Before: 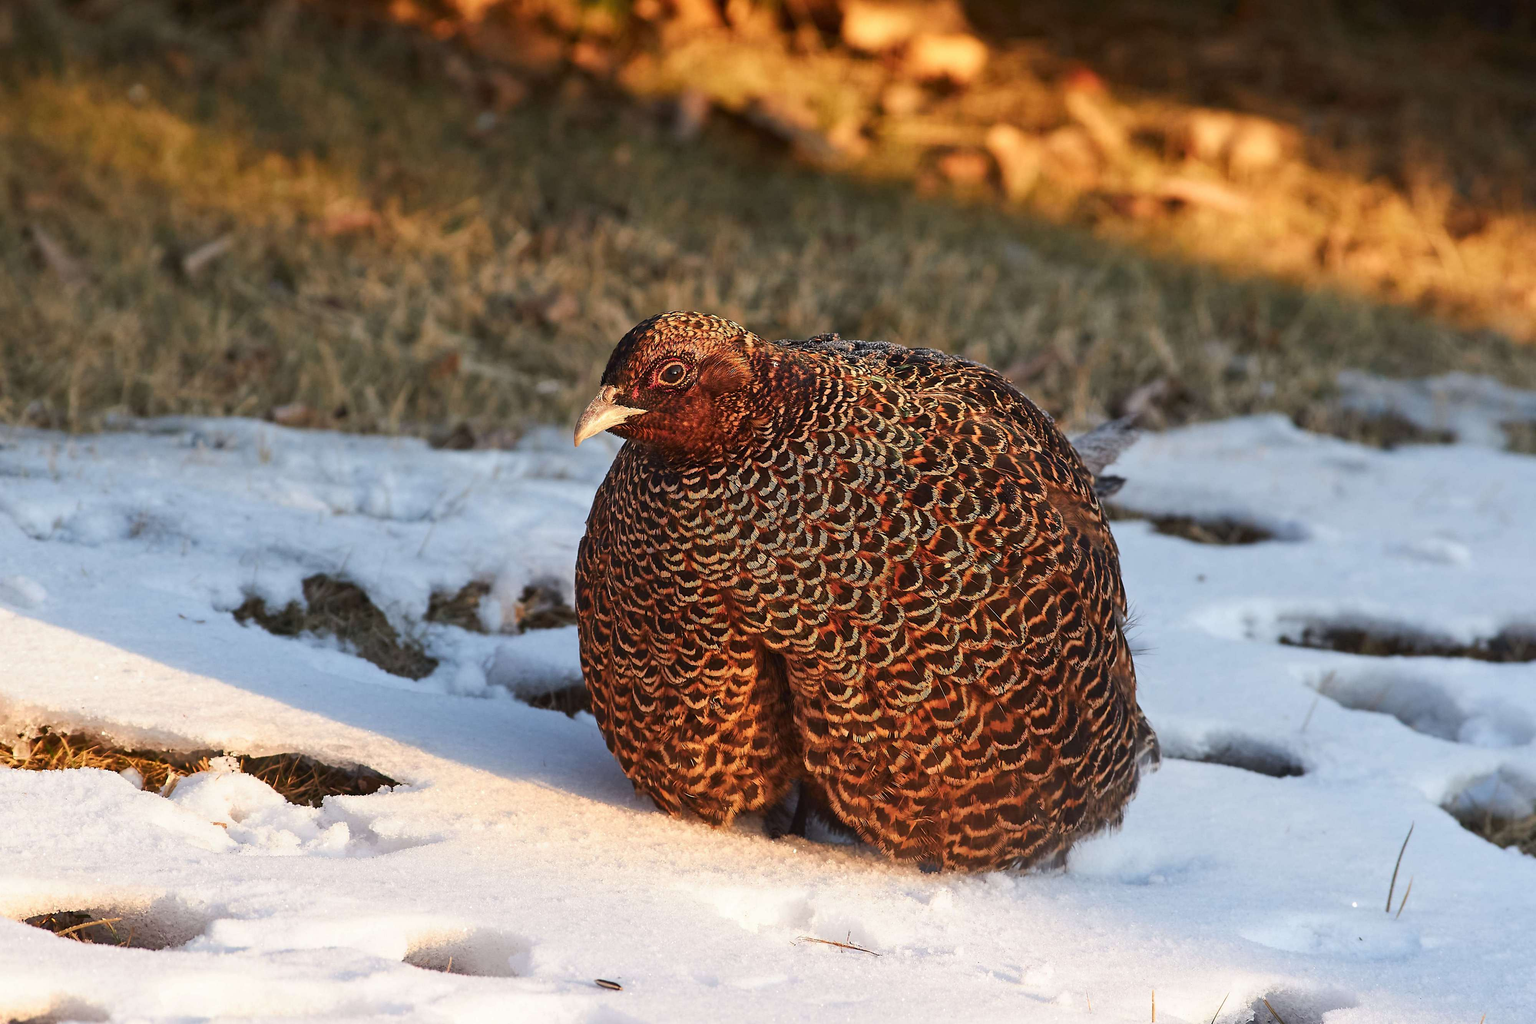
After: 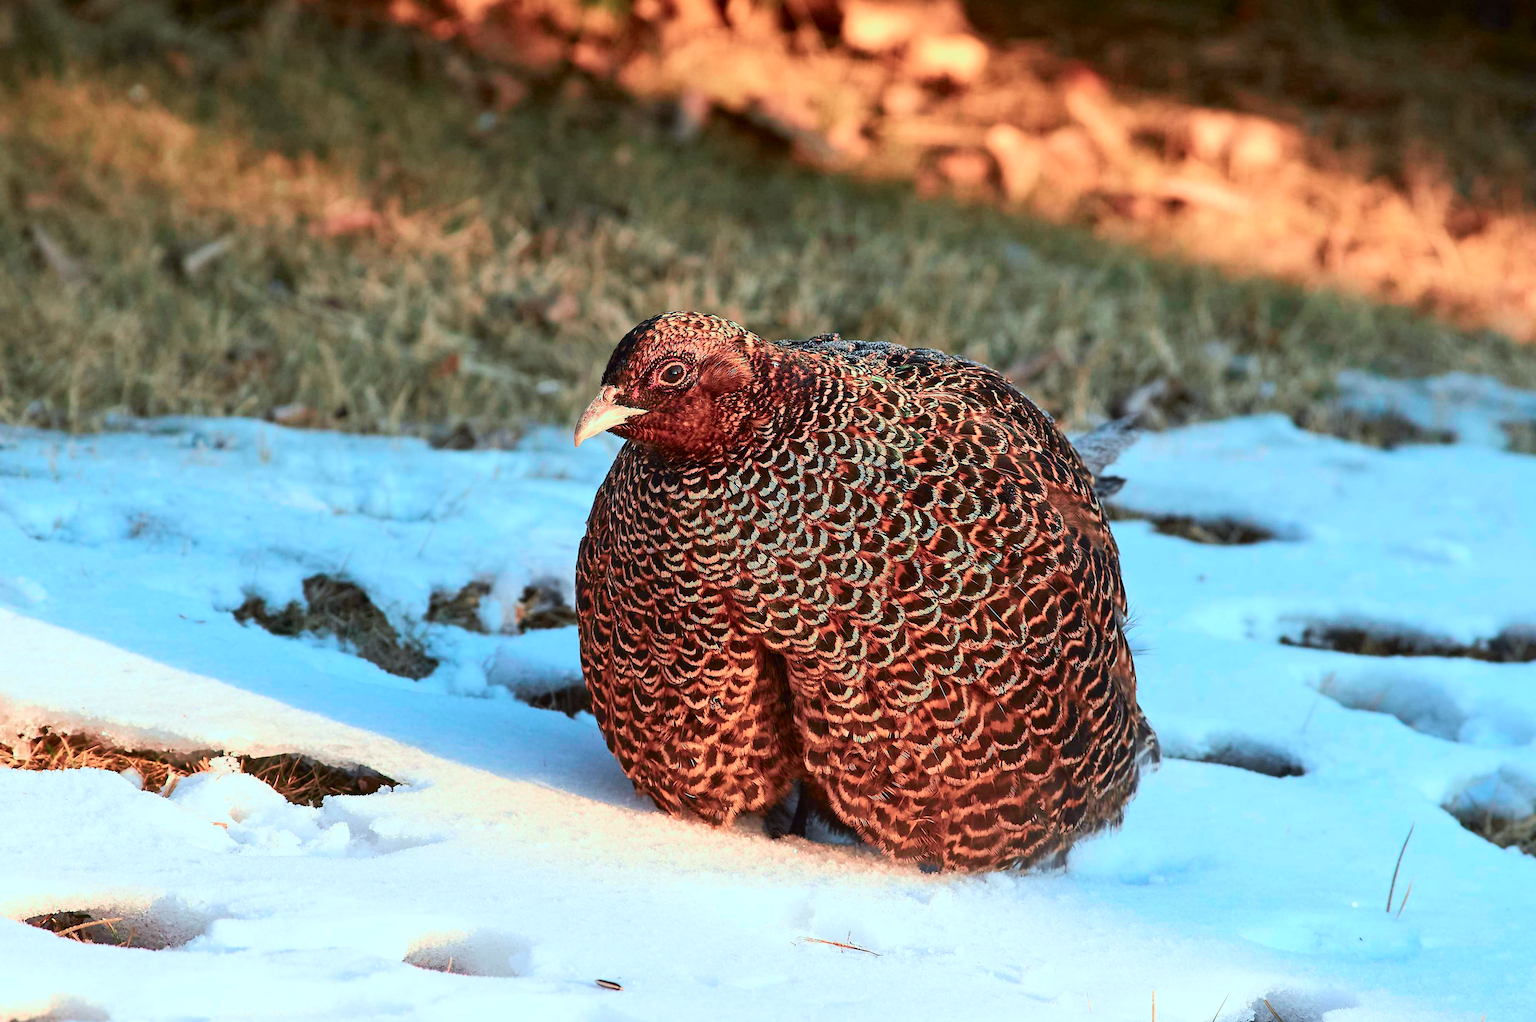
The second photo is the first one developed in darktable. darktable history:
crop: bottom 0.071%
tone curve: curves: ch0 [(0, 0) (0.051, 0.027) (0.096, 0.071) (0.219, 0.248) (0.428, 0.52) (0.596, 0.713) (0.727, 0.823) (0.859, 0.924) (1, 1)]; ch1 [(0, 0) (0.1, 0.038) (0.318, 0.221) (0.413, 0.325) (0.454, 0.41) (0.493, 0.478) (0.503, 0.501) (0.516, 0.515) (0.548, 0.575) (0.561, 0.596) (0.594, 0.647) (0.666, 0.701) (1, 1)]; ch2 [(0, 0) (0.453, 0.44) (0.479, 0.476) (0.504, 0.5) (0.52, 0.526) (0.557, 0.585) (0.583, 0.608) (0.824, 0.815) (1, 1)], color space Lab, independent channels, preserve colors none
color correction: highlights a* -11.71, highlights b* -15.58
